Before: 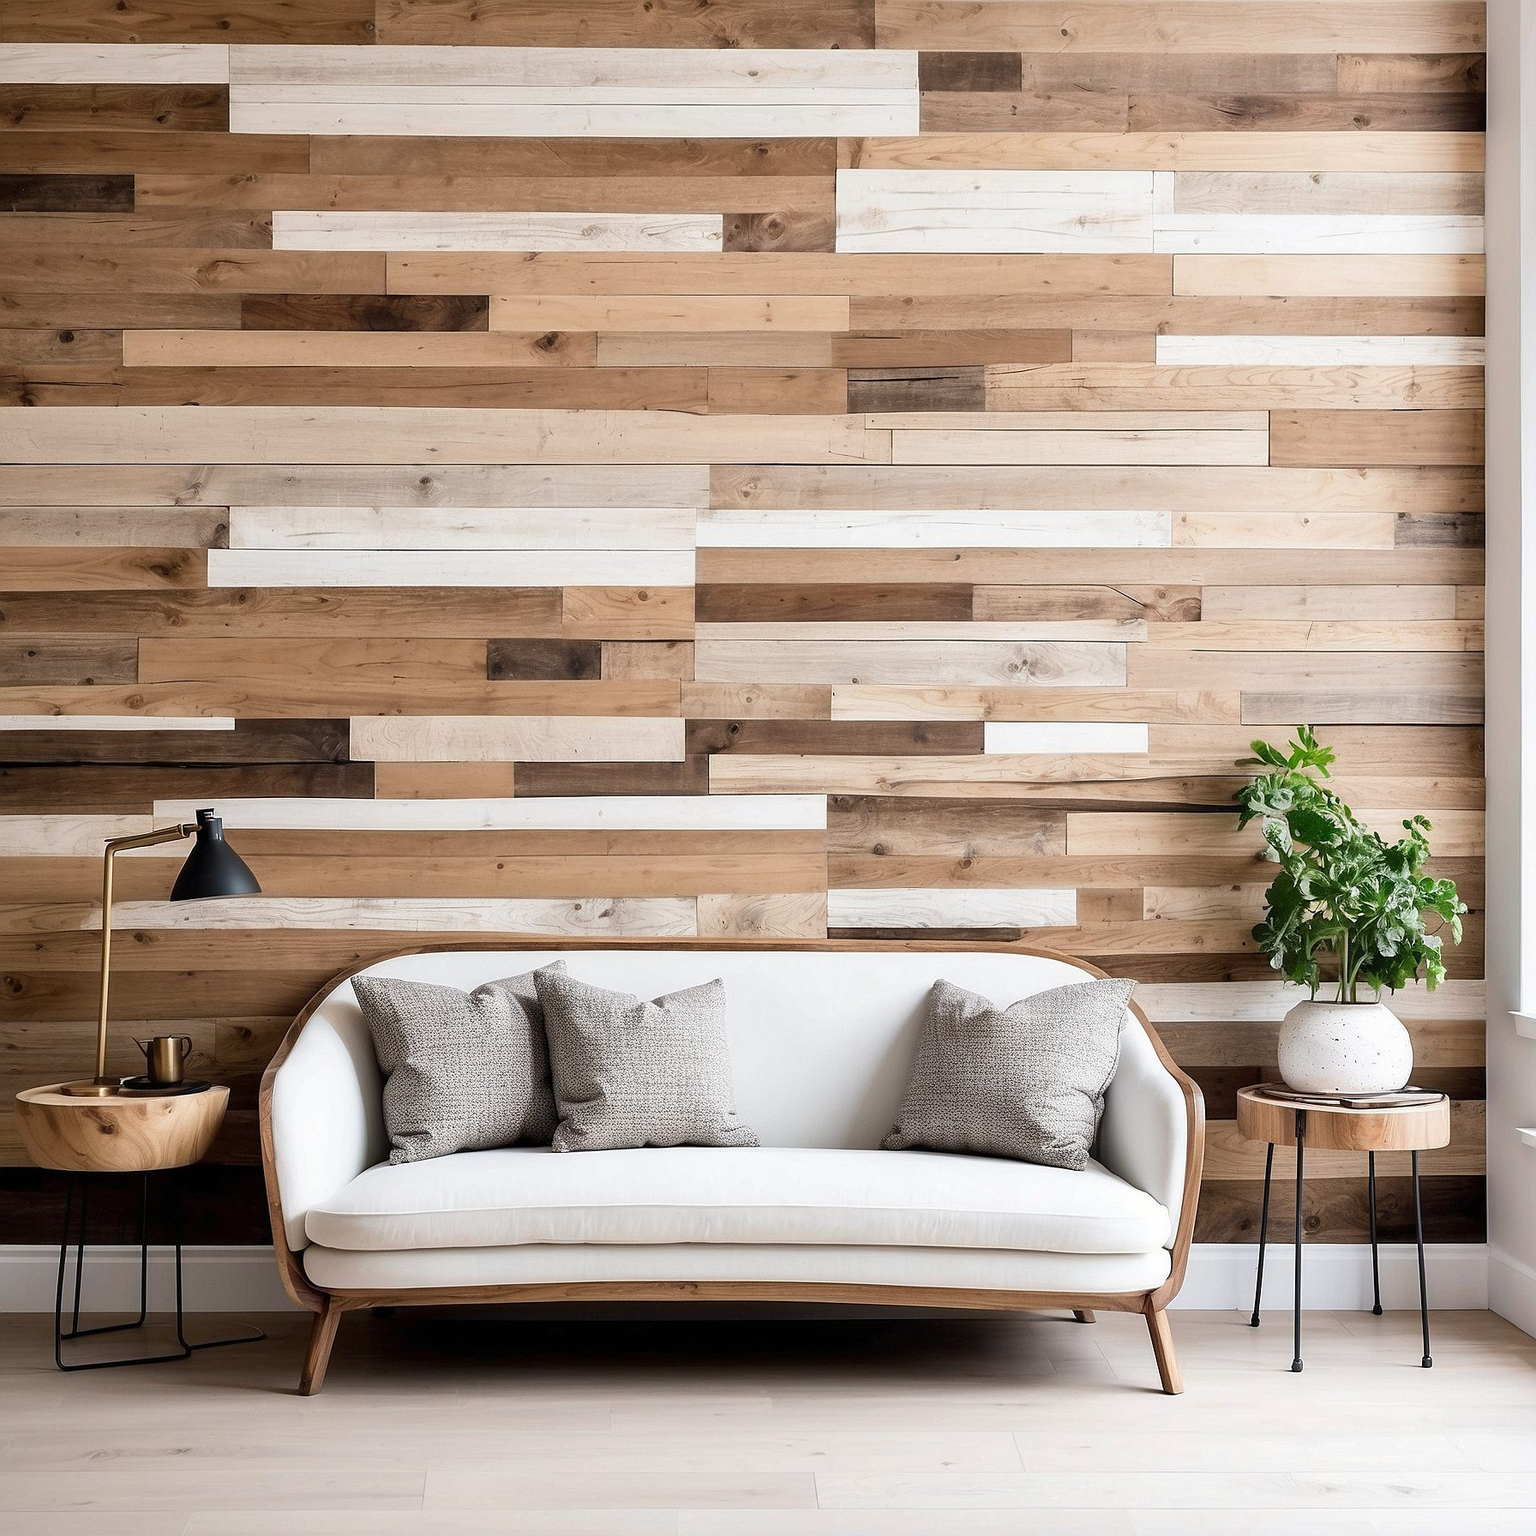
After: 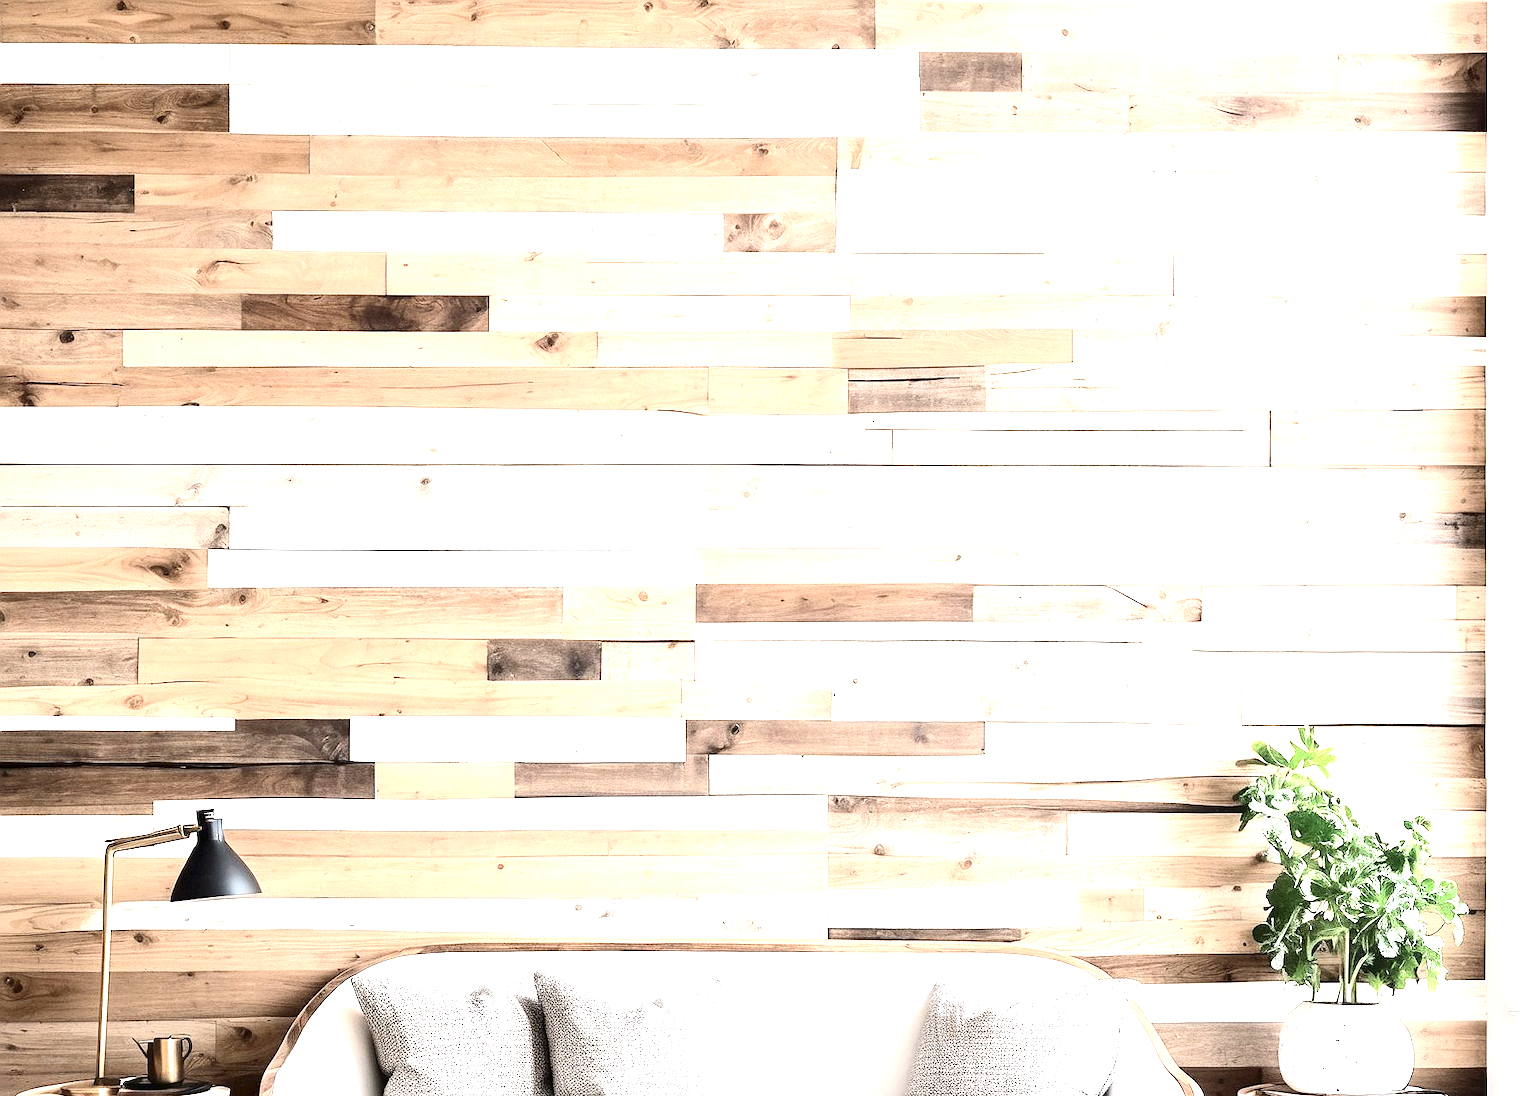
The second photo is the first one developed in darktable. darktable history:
exposure: black level correction 0, exposure 2.088 EV, compensate exposure bias true, compensate highlight preservation false
crop: bottom 28.576%
contrast brightness saturation: contrast 0.25, saturation -0.31
